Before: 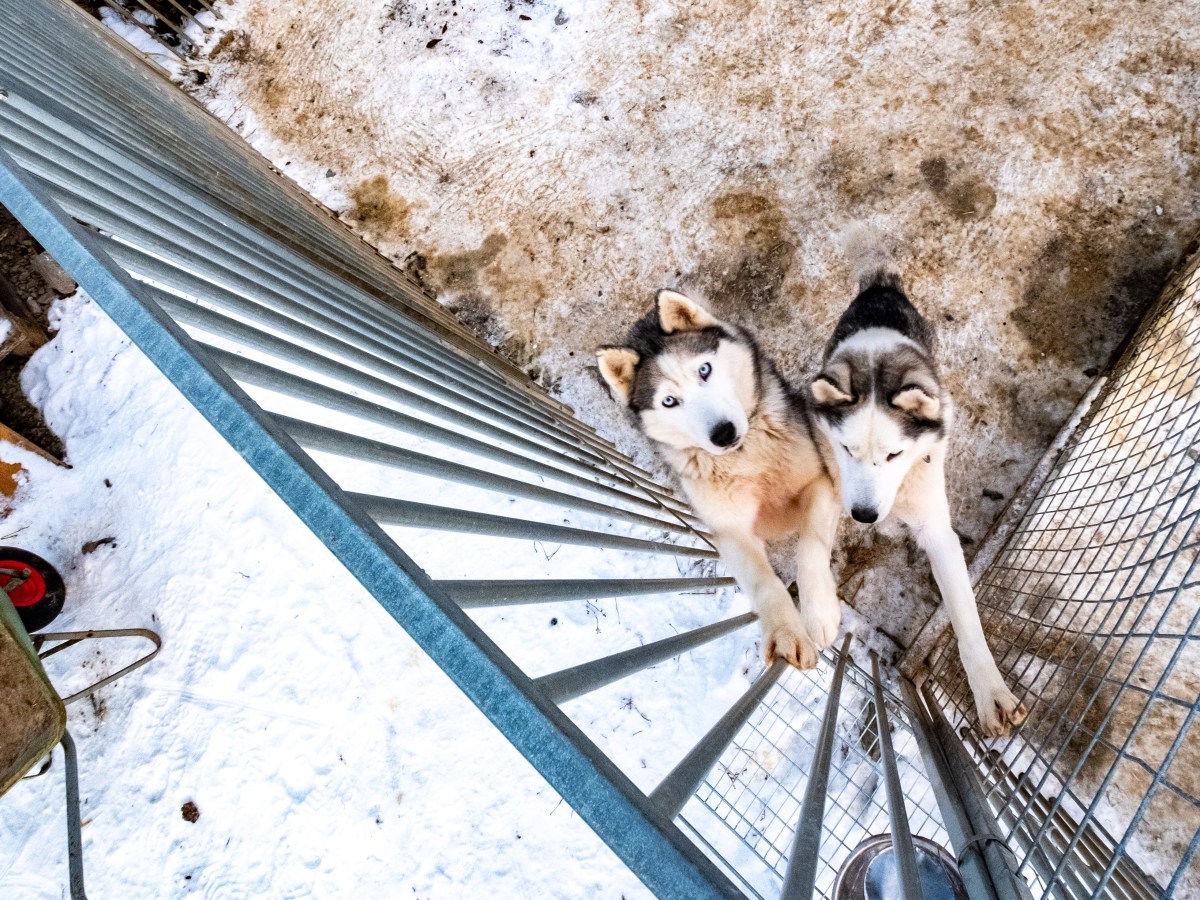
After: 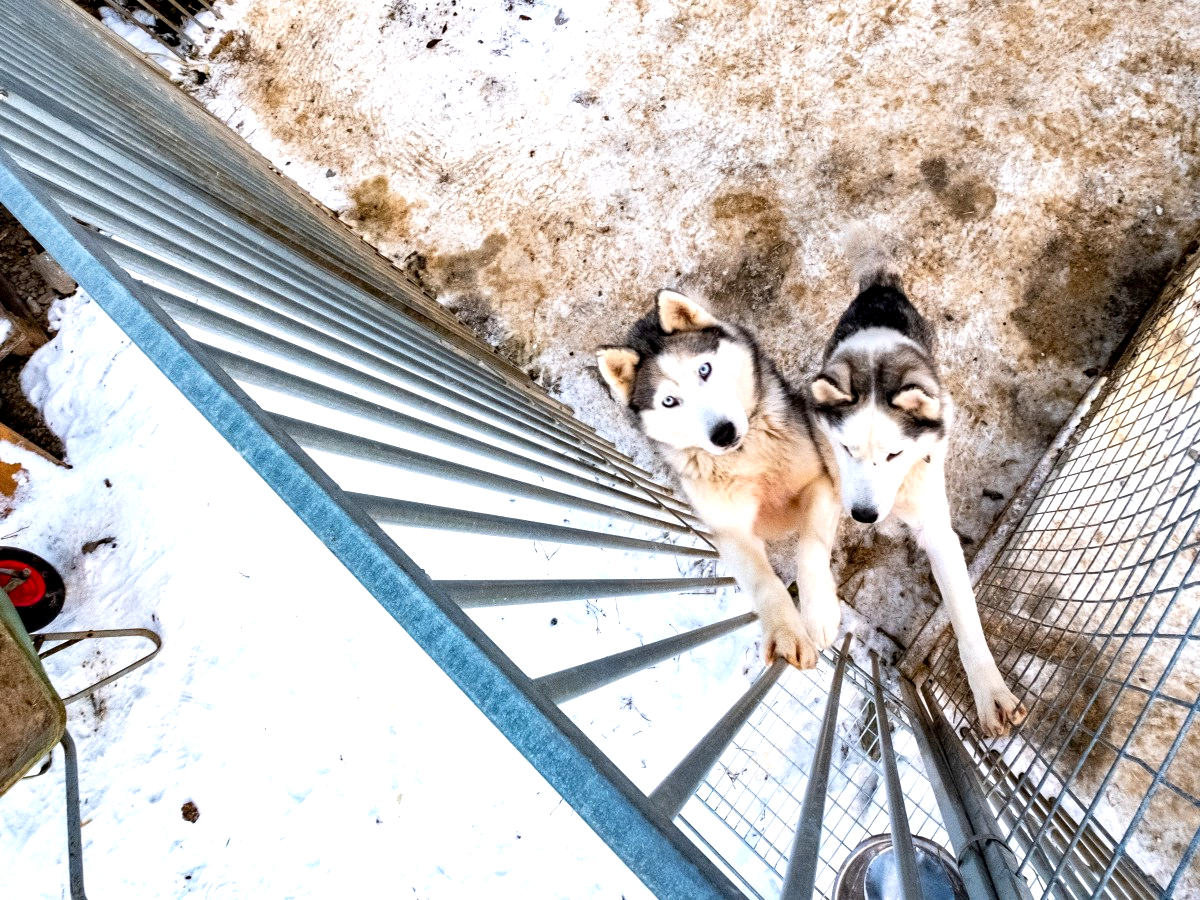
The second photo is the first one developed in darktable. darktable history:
exposure: black level correction 0.003, exposure 0.39 EV, compensate highlight preservation false
